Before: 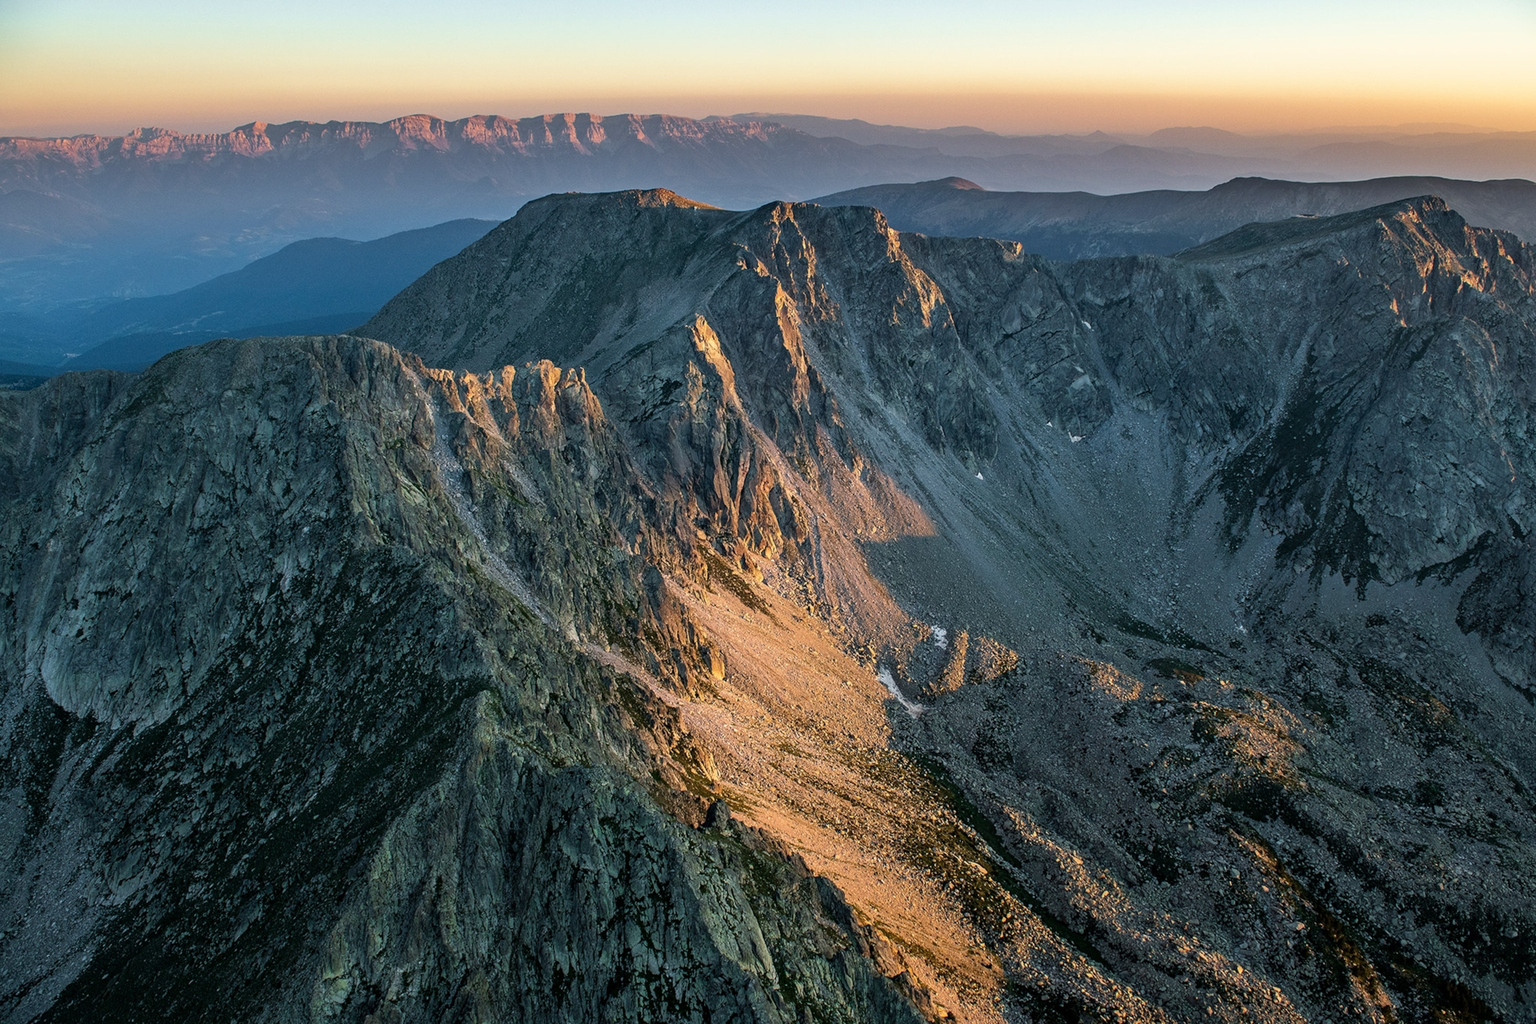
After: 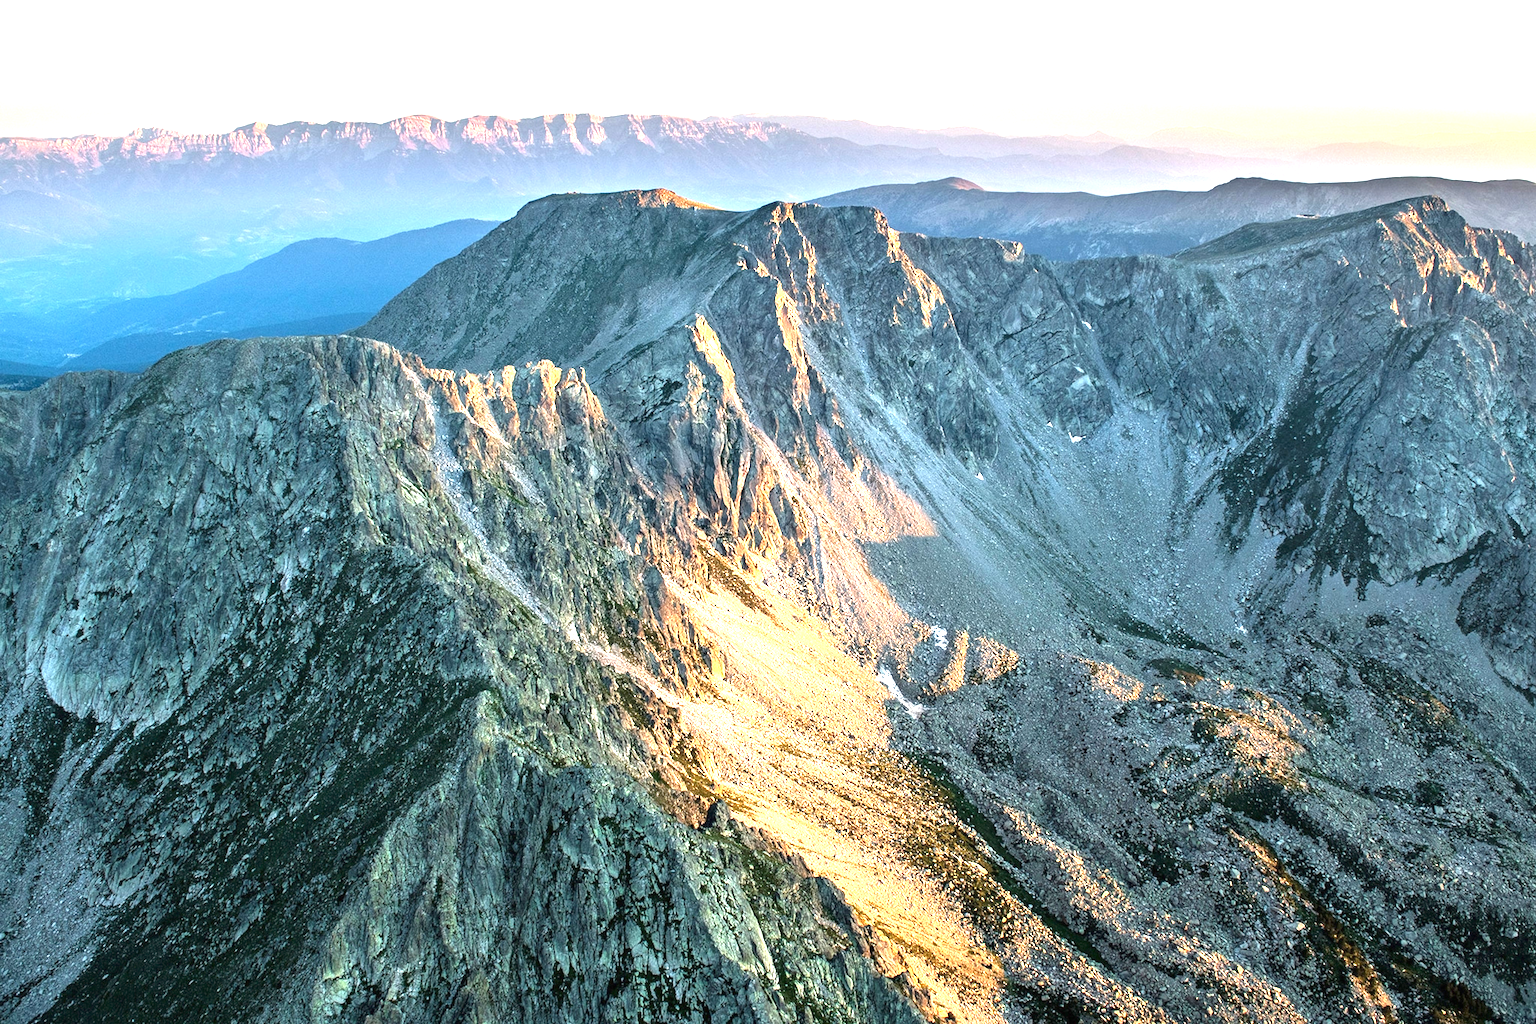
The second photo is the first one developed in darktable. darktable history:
exposure: black level correction 0, exposure 2 EV, compensate exposure bias true, compensate highlight preservation false
